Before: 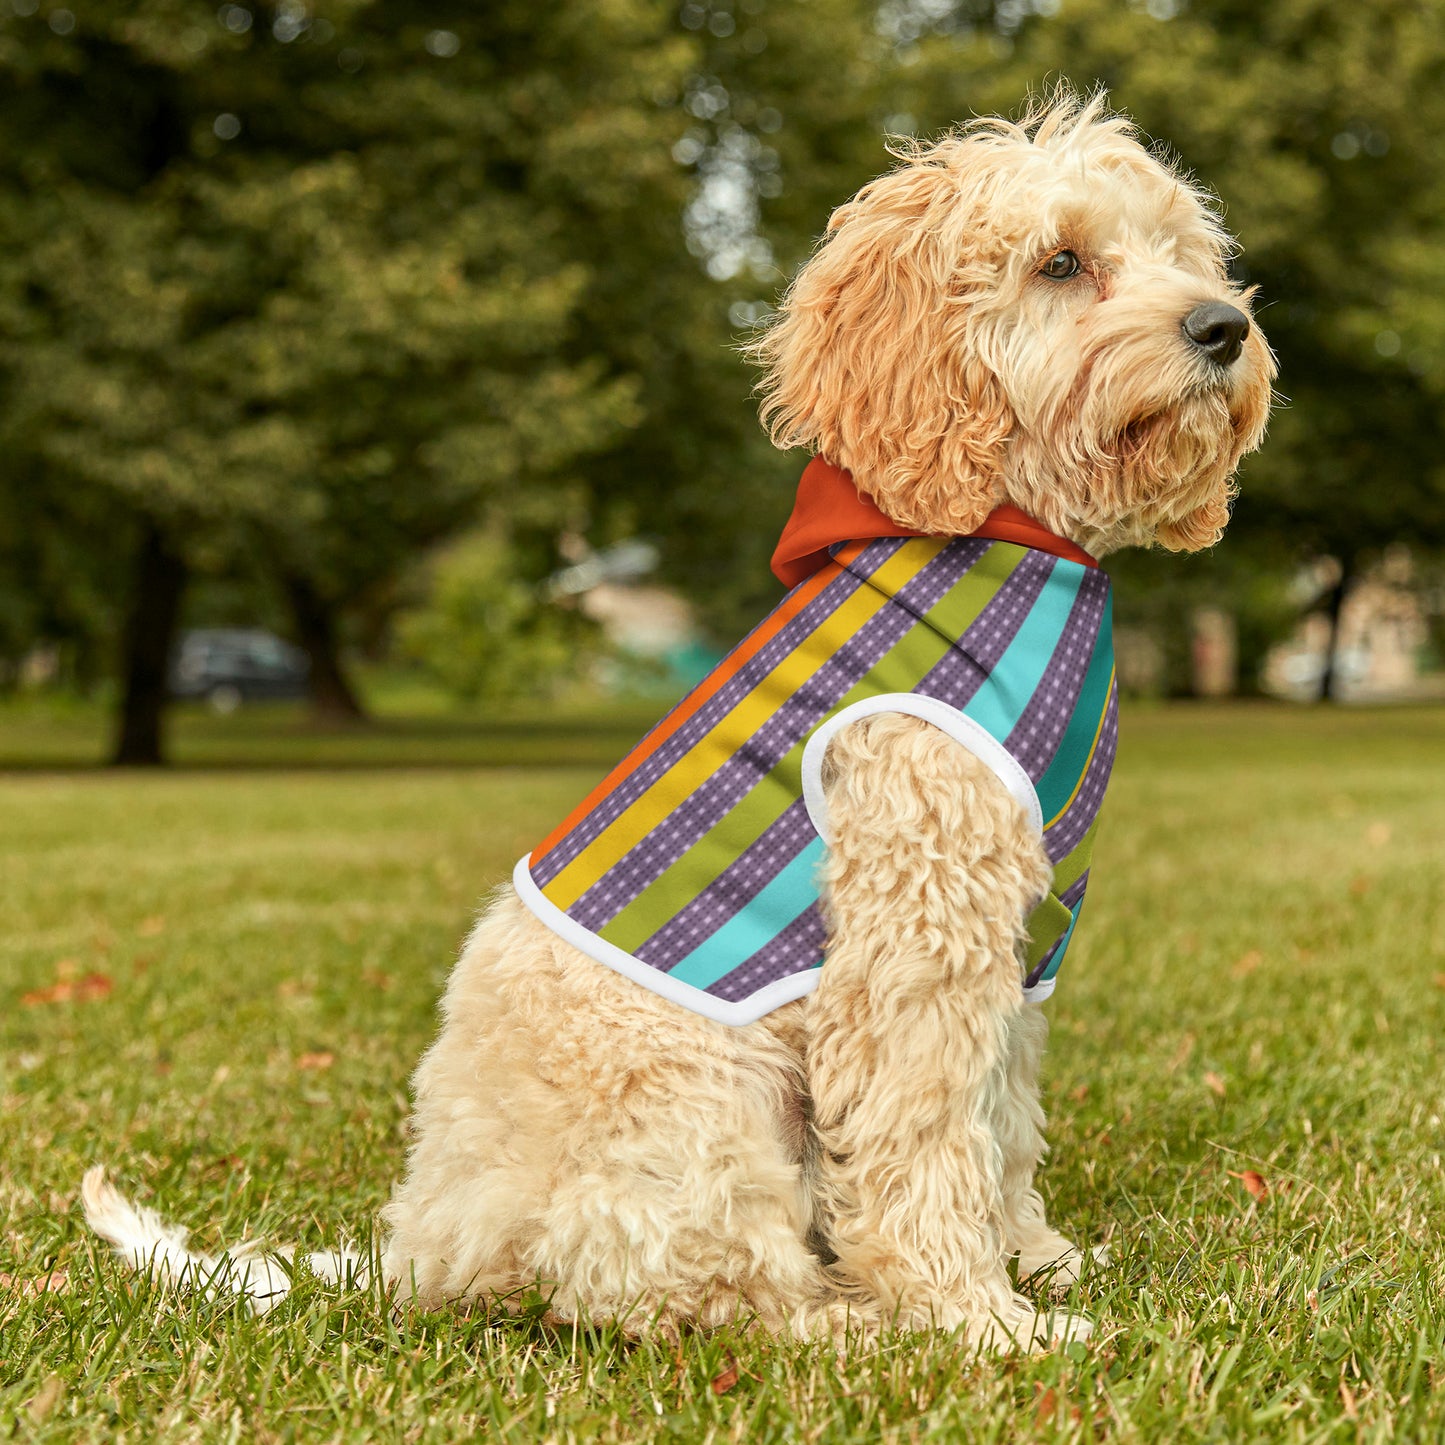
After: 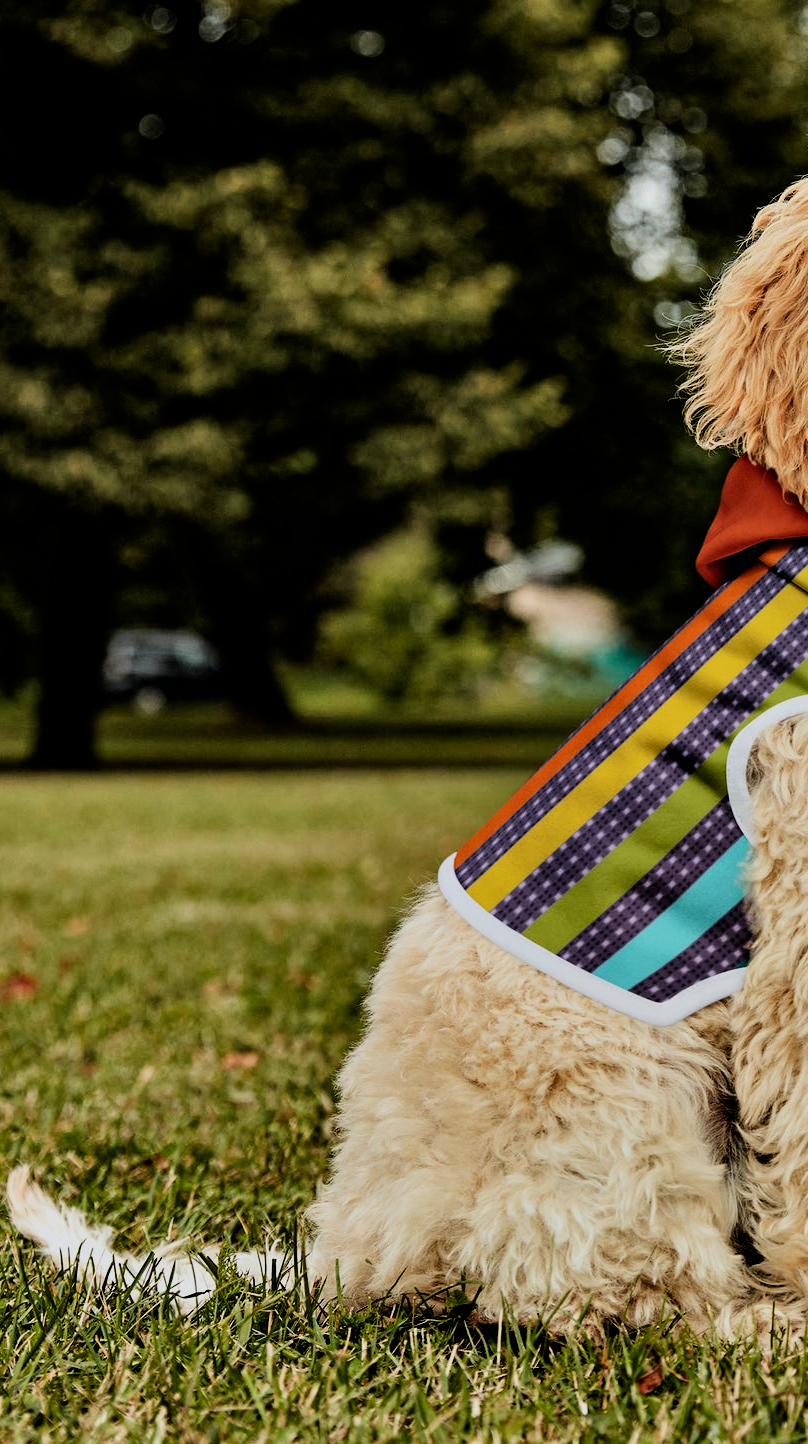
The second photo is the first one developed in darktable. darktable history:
exposure: black level correction 0, exposure -0.713 EV, compensate exposure bias true, compensate highlight preservation false
contrast brightness saturation: contrast 0.072
crop: left 5.246%, right 38.825%
filmic rgb: black relative exposure -5.04 EV, white relative exposure 3.98 EV, hardness 2.88, contrast 1.299
contrast equalizer: y [[0.6 ×6], [0.55 ×6], [0 ×6], [0 ×6], [0 ×6]]
